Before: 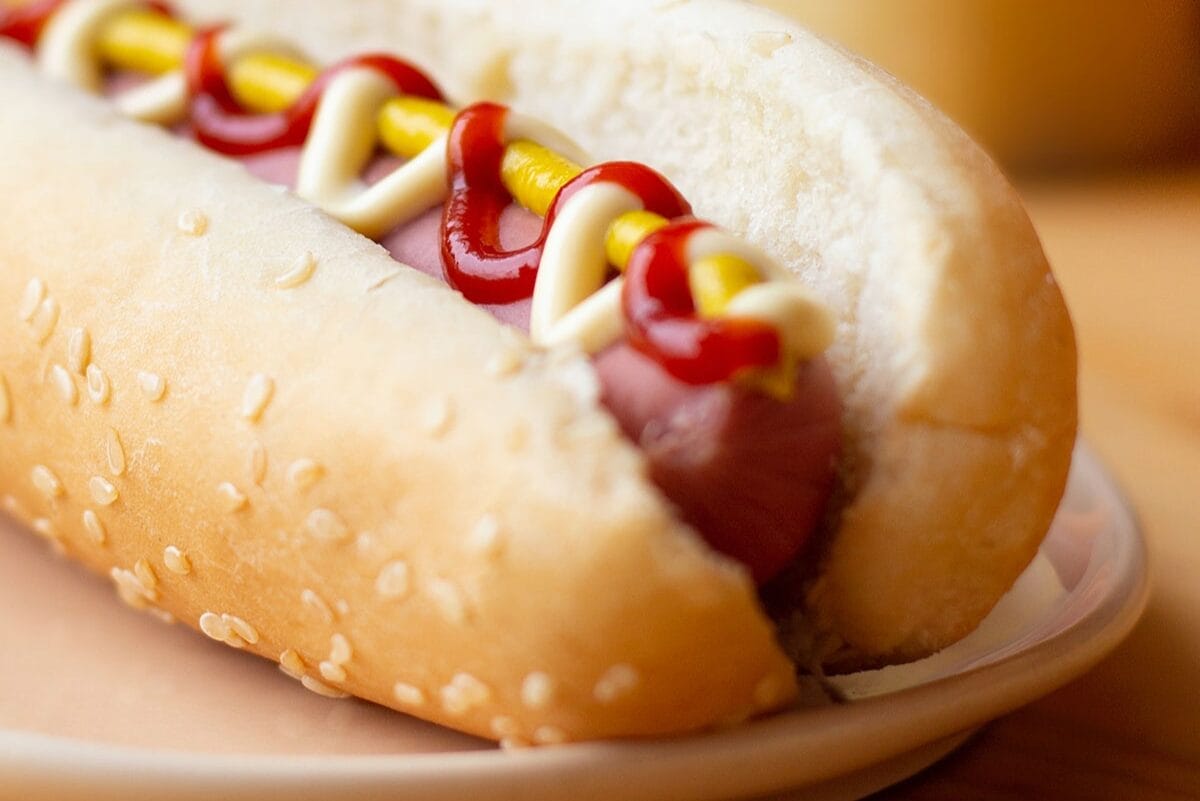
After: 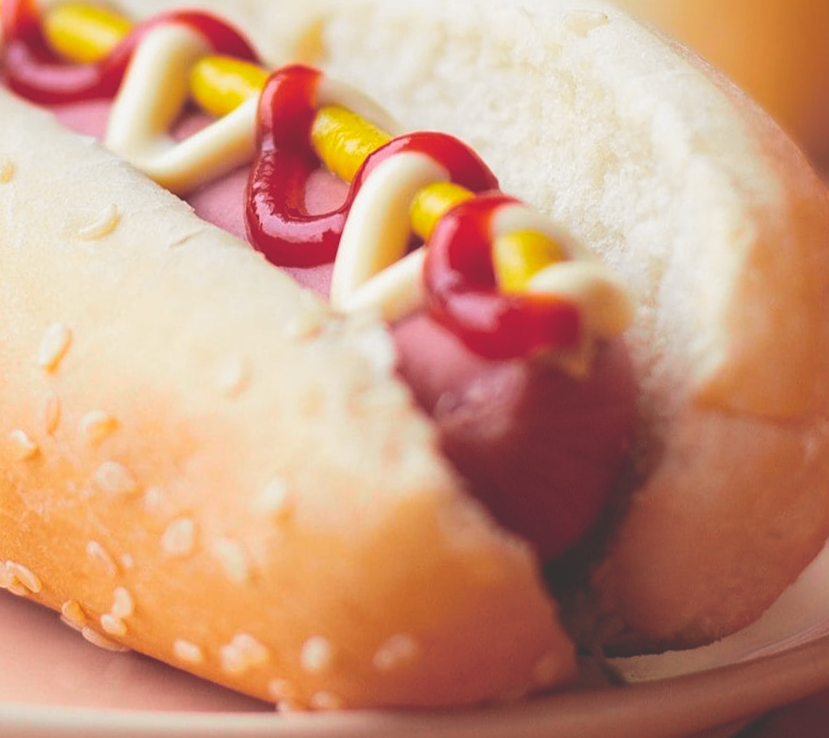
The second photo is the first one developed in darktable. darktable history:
exposure: black level correction -0.041, exposure 0.064 EV, compensate highlight preservation false
crop and rotate: angle -3.27°, left 14.277%, top 0.028%, right 10.766%, bottom 0.028%
tone curve: curves: ch0 [(0, 0) (0.087, 0.054) (0.281, 0.245) (0.532, 0.514) (0.835, 0.818) (0.994, 0.955)]; ch1 [(0, 0) (0.27, 0.195) (0.406, 0.435) (0.452, 0.474) (0.495, 0.5) (0.514, 0.508) (0.537, 0.556) (0.654, 0.689) (1, 1)]; ch2 [(0, 0) (0.269, 0.299) (0.459, 0.441) (0.498, 0.499) (0.523, 0.52) (0.551, 0.549) (0.633, 0.625) (0.659, 0.681) (0.718, 0.764) (1, 1)], color space Lab, independent channels, preserve colors none
